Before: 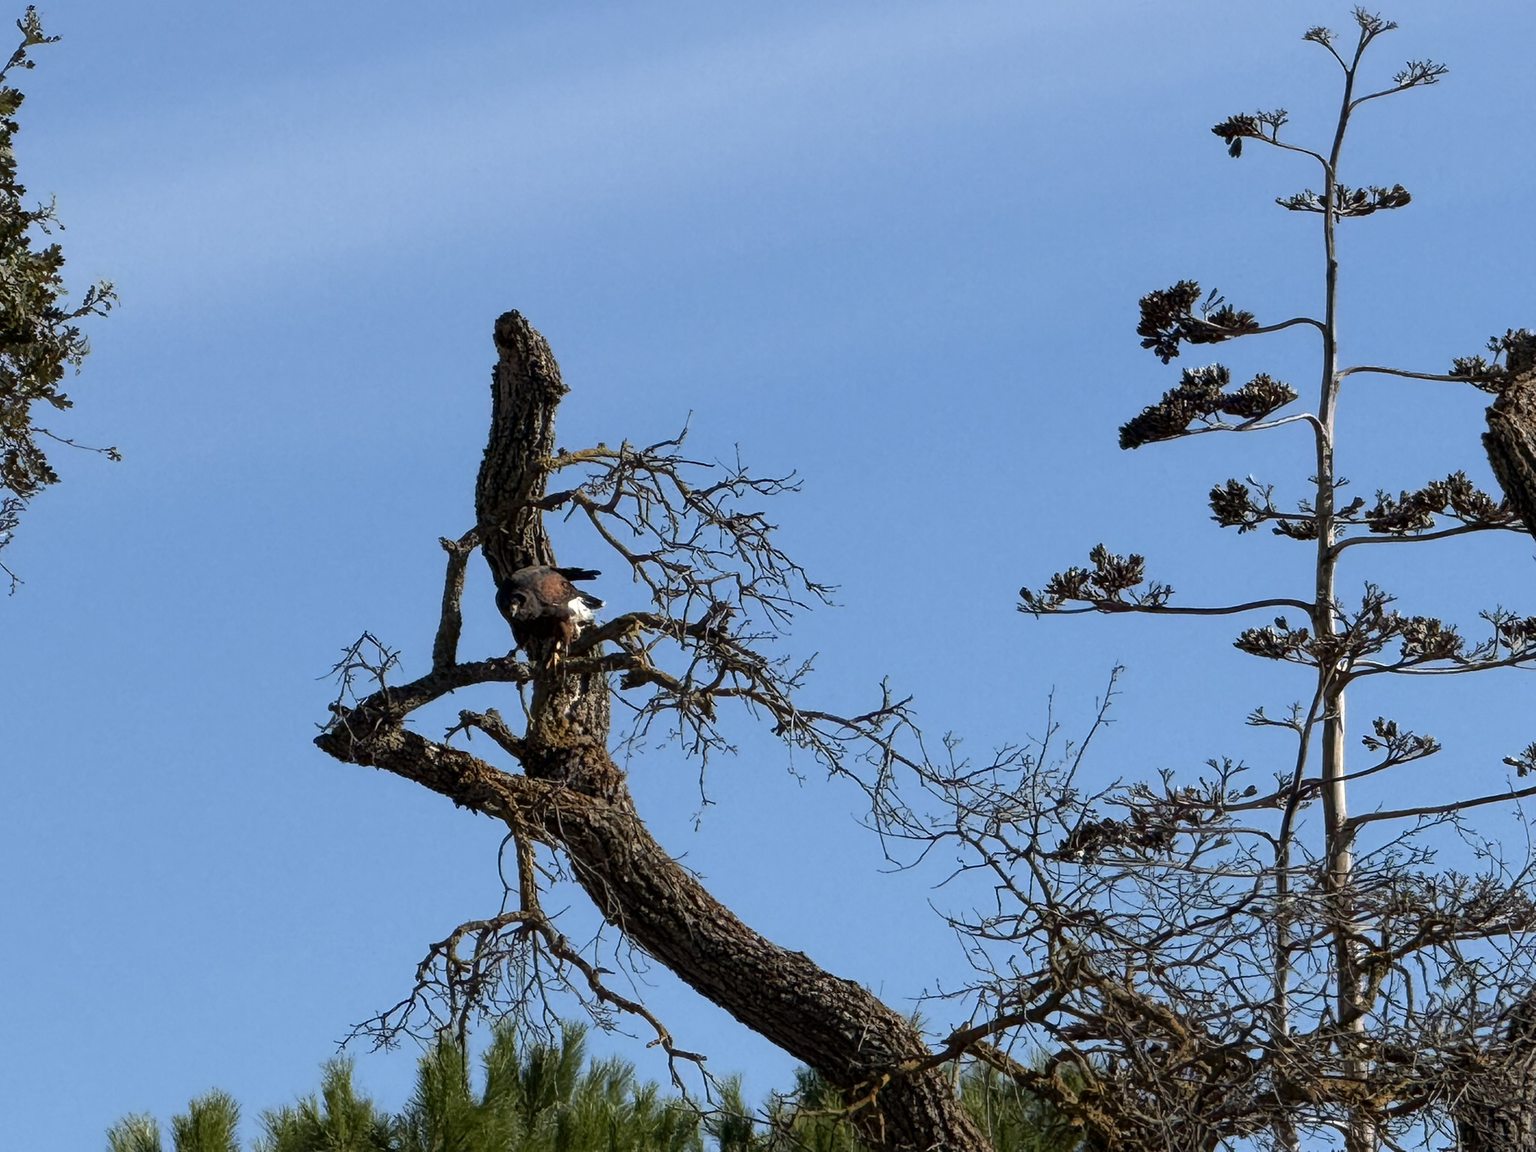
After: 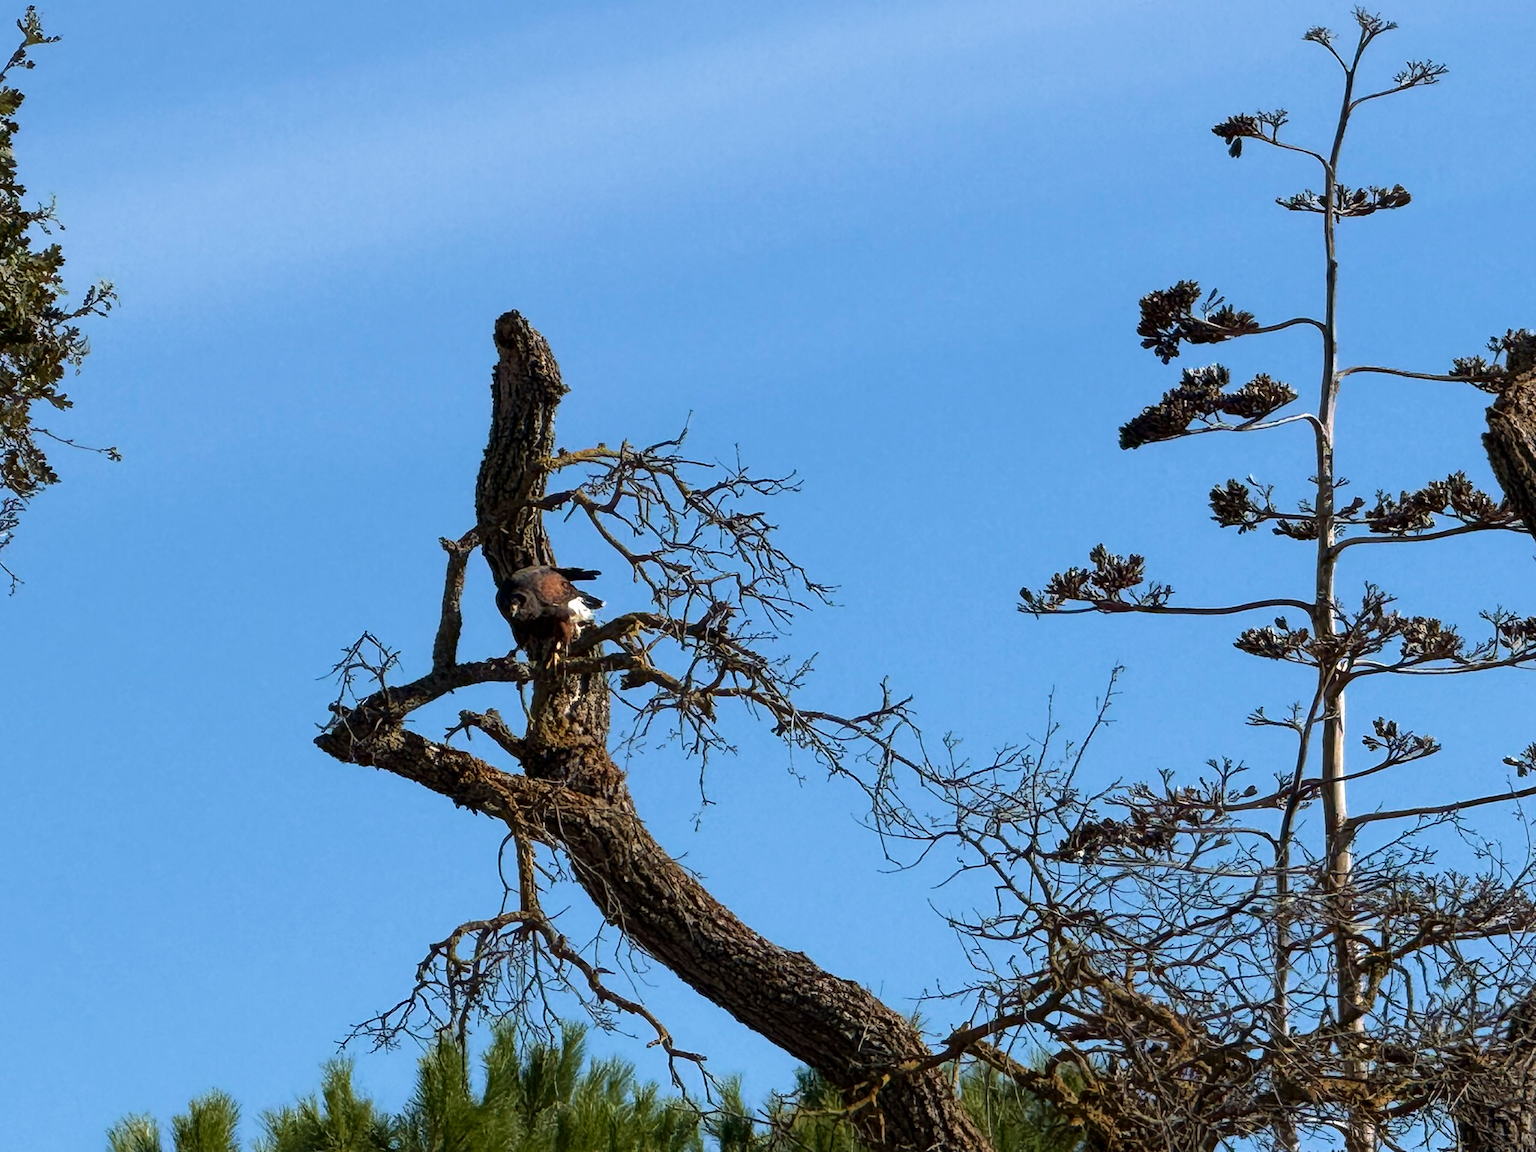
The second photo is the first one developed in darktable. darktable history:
velvia: on, module defaults
levels: levels [0, 0.48, 0.961]
